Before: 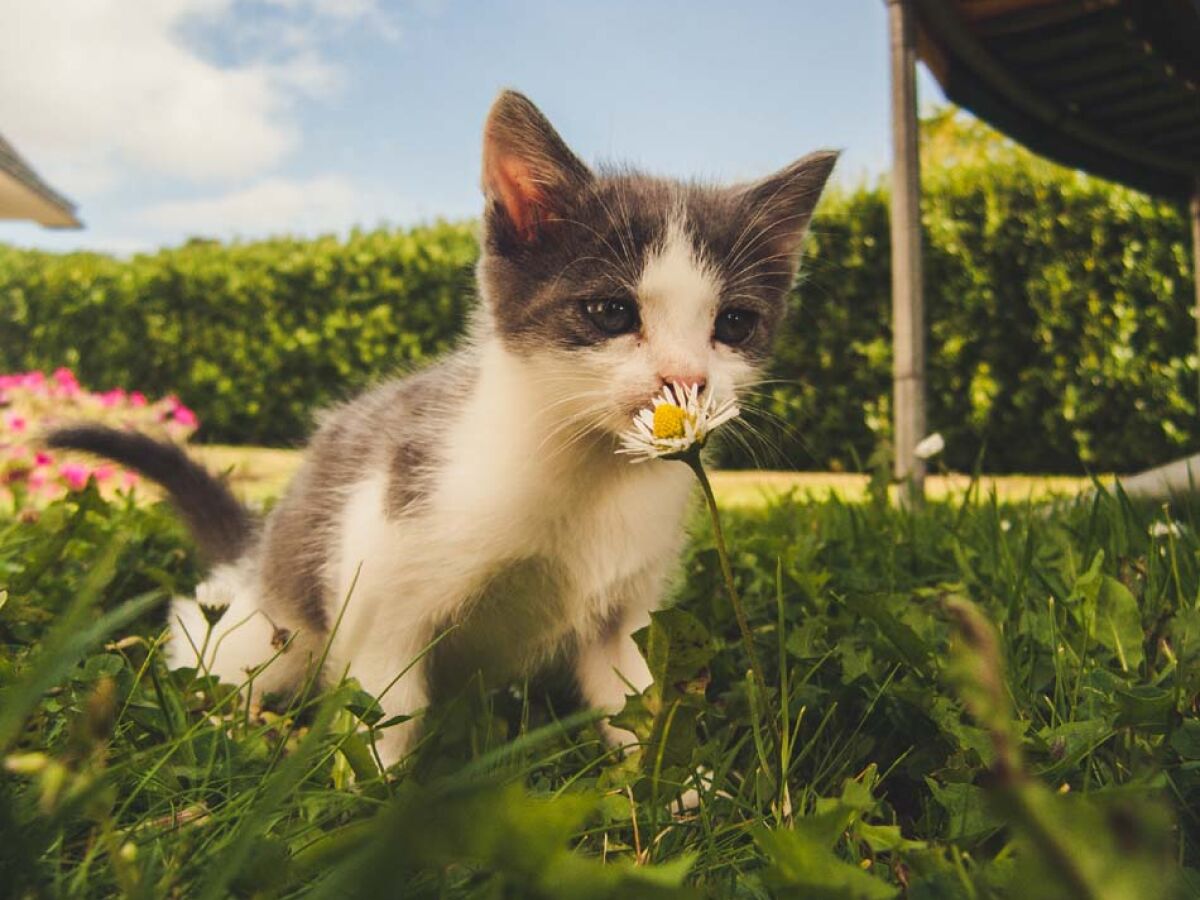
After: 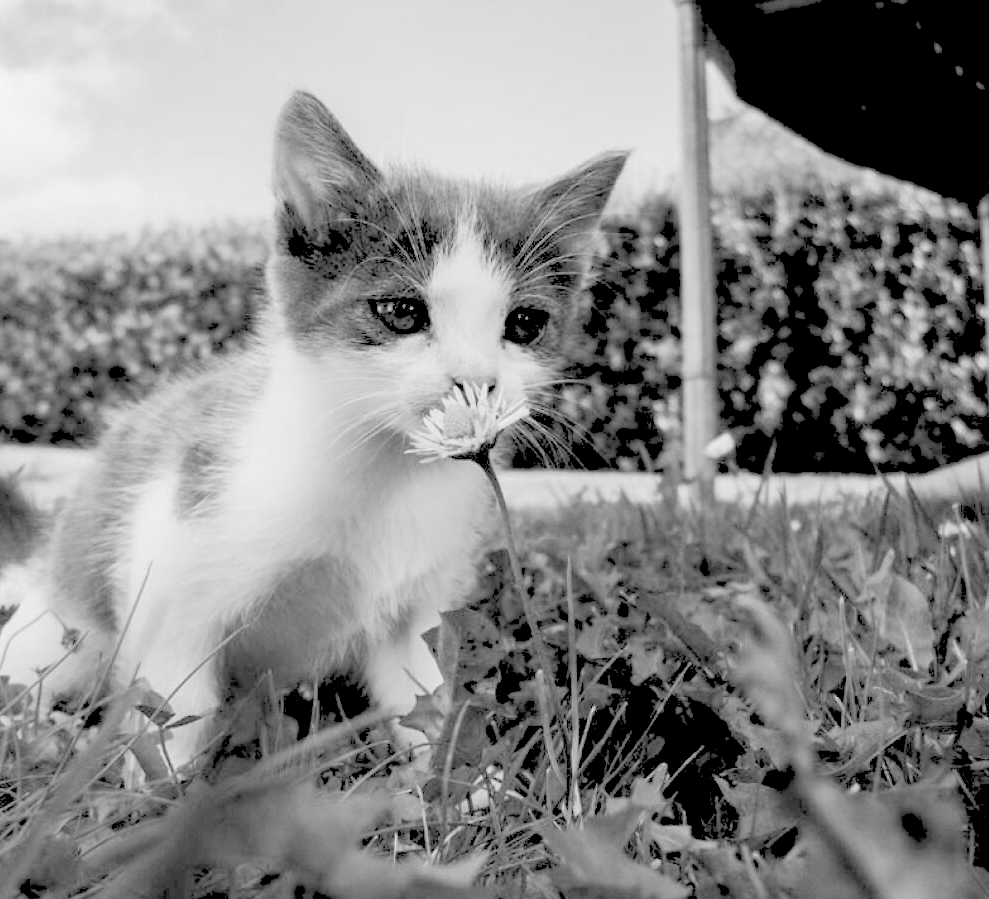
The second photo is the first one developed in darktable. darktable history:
crop: left 17.582%, bottom 0.031%
contrast brightness saturation: brightness 0.15
monochrome: size 1
rgb levels: levels [[0.027, 0.429, 0.996], [0, 0.5, 1], [0, 0.5, 1]]
